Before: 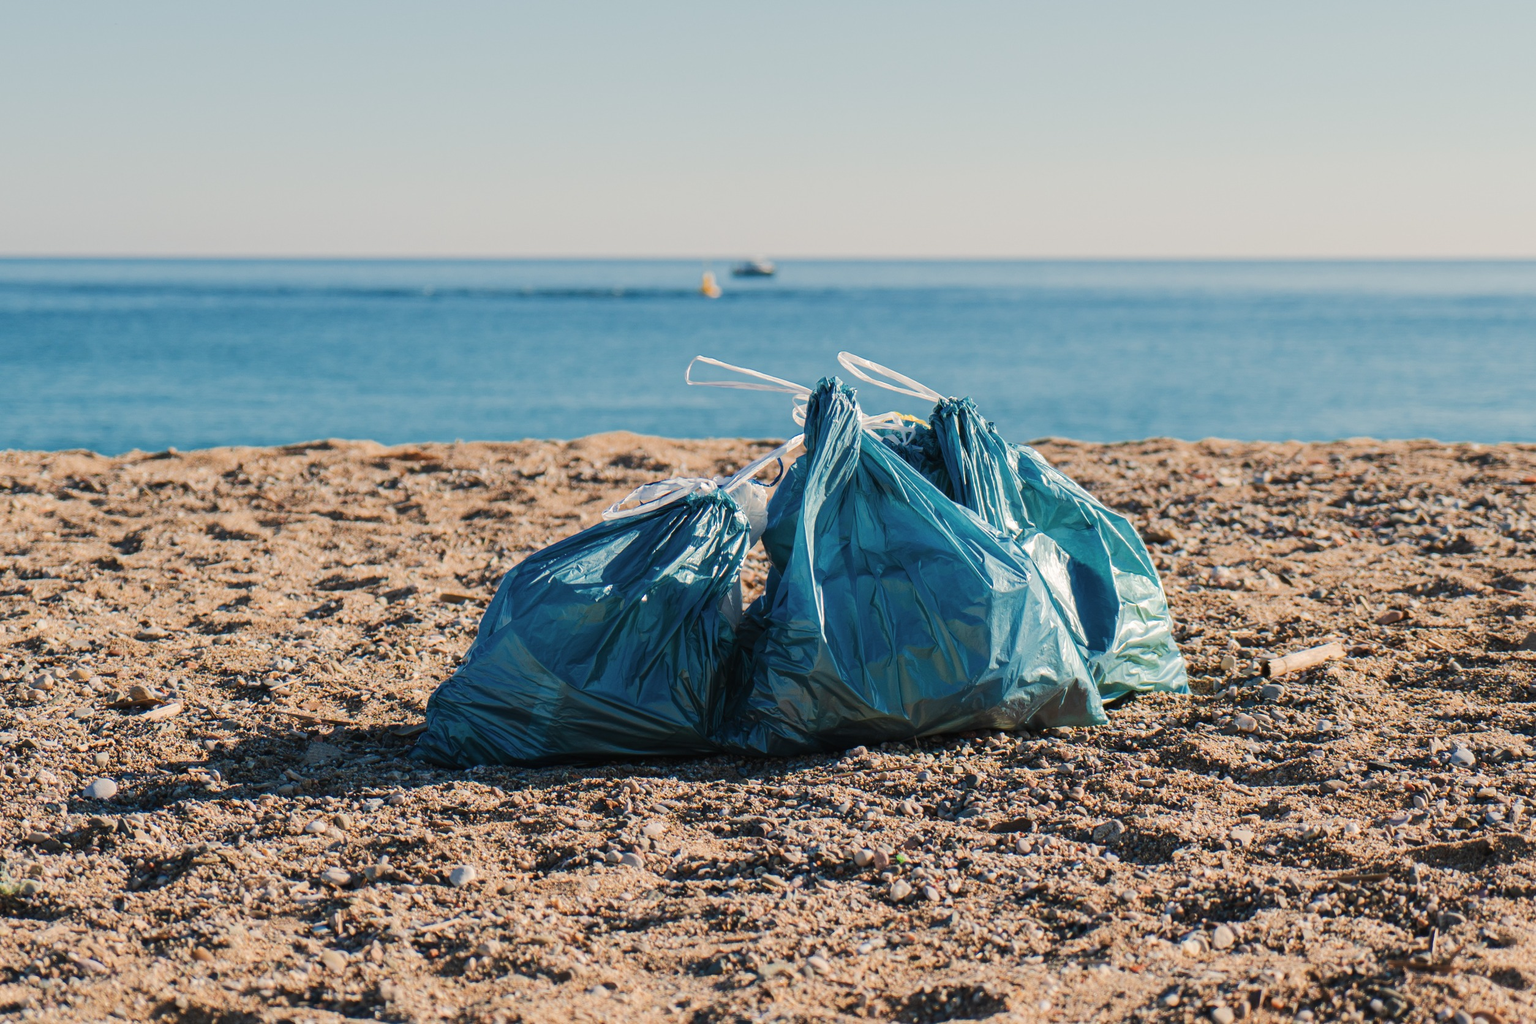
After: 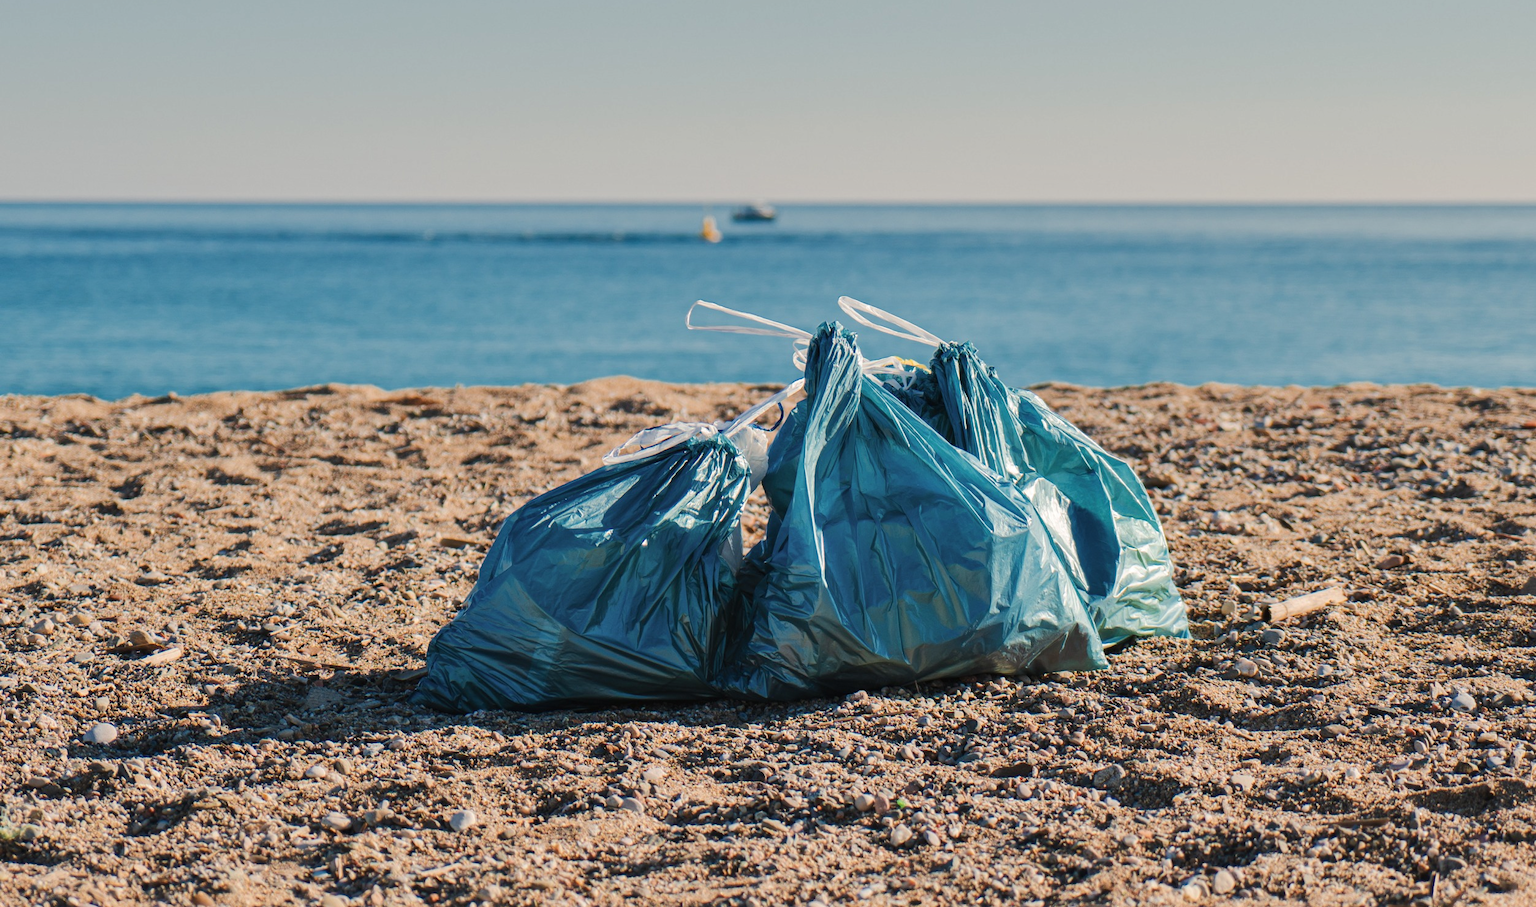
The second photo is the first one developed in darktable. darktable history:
crop and rotate: top 5.473%, bottom 5.855%
shadows and highlights: soften with gaussian
